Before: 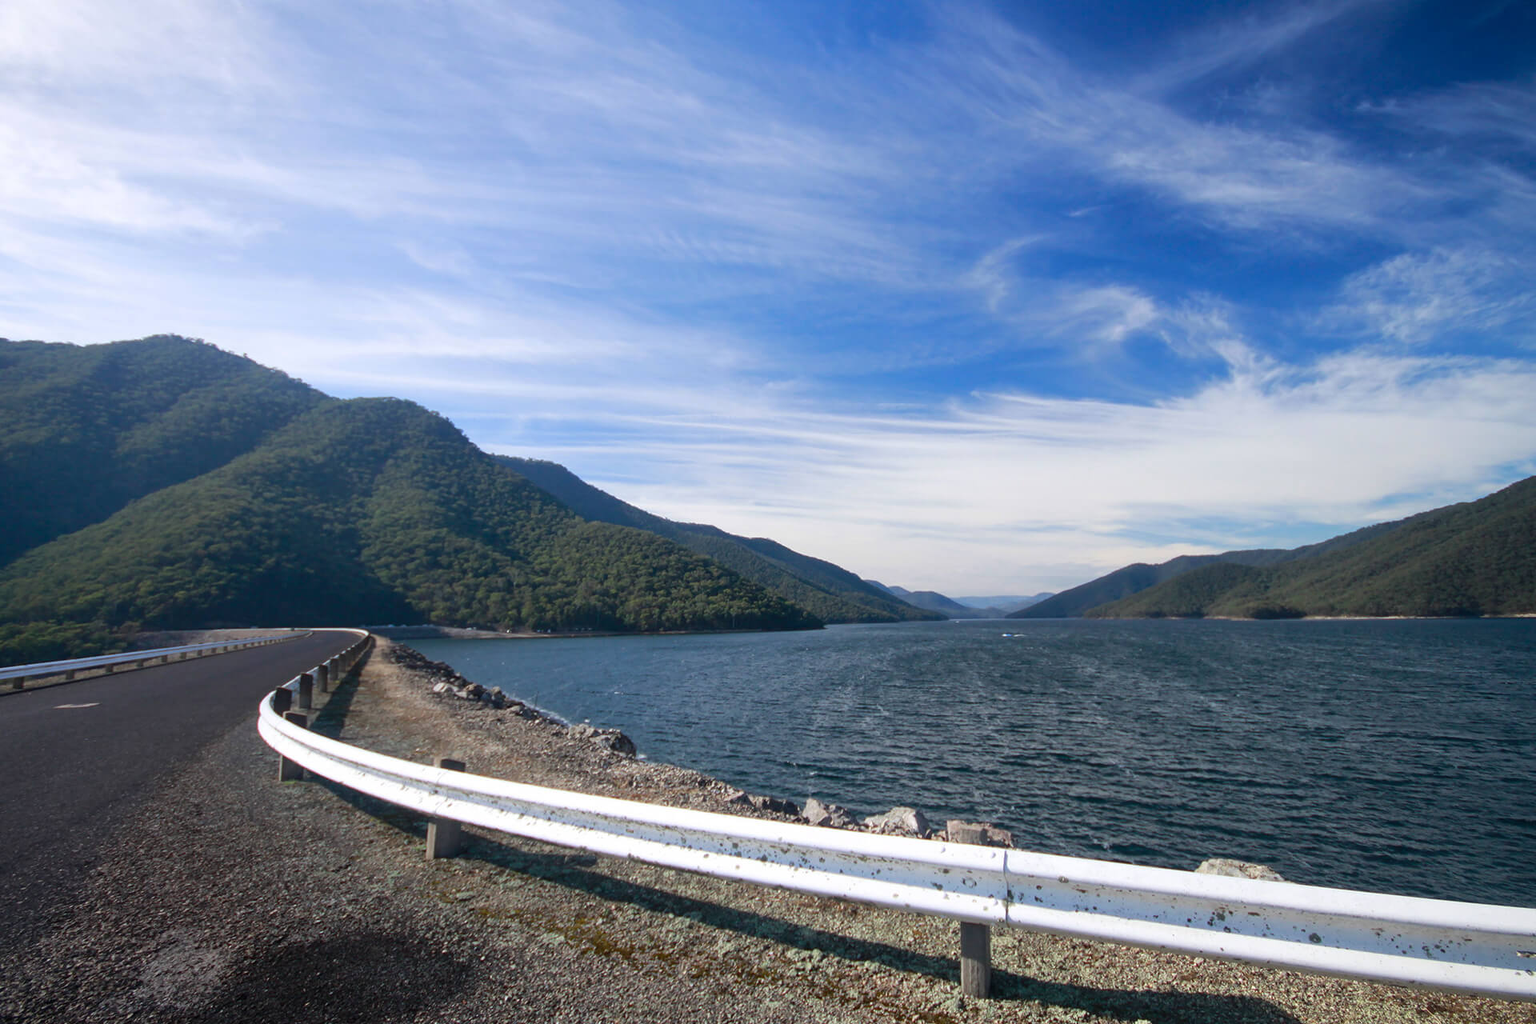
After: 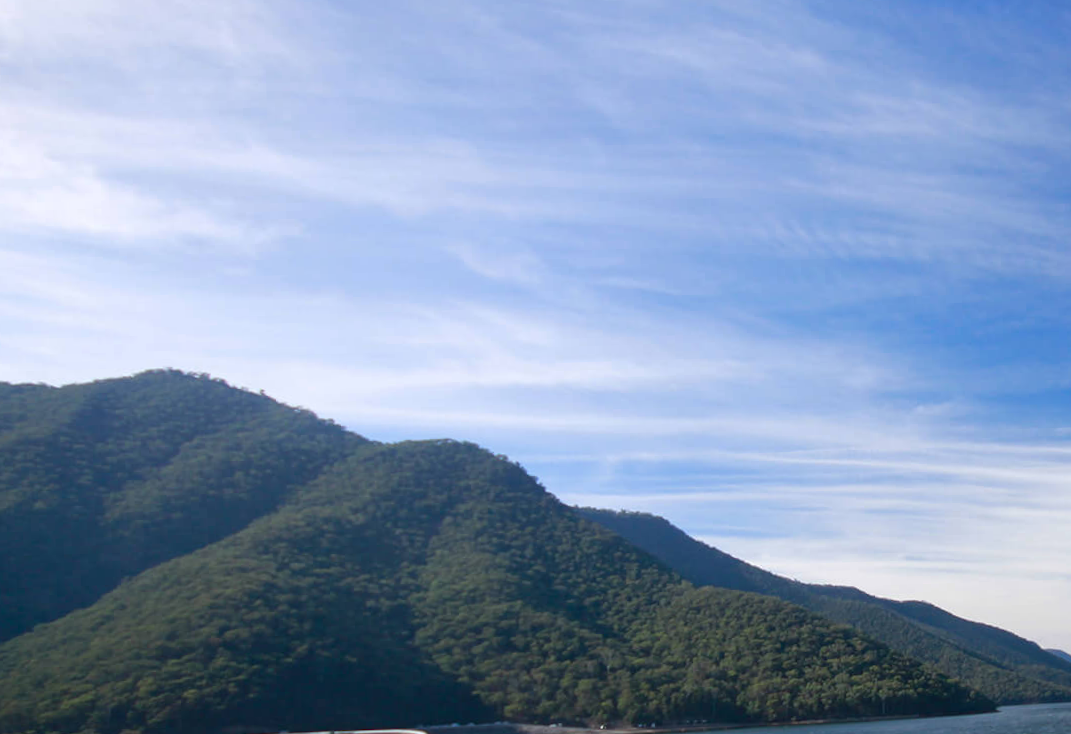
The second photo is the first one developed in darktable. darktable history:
crop and rotate: left 3.047%, top 7.509%, right 42.236%, bottom 37.598%
rotate and perspective: rotation -1.77°, lens shift (horizontal) 0.004, automatic cropping off
